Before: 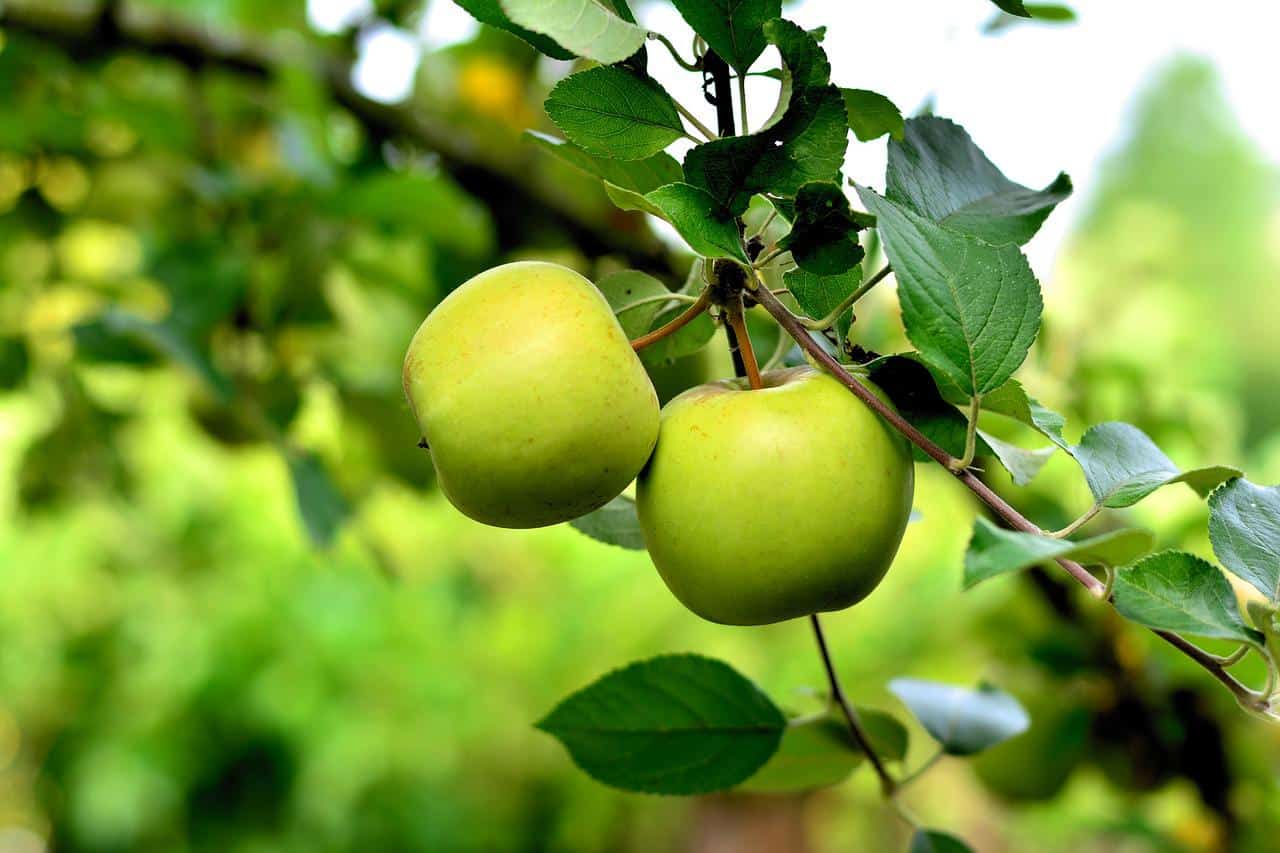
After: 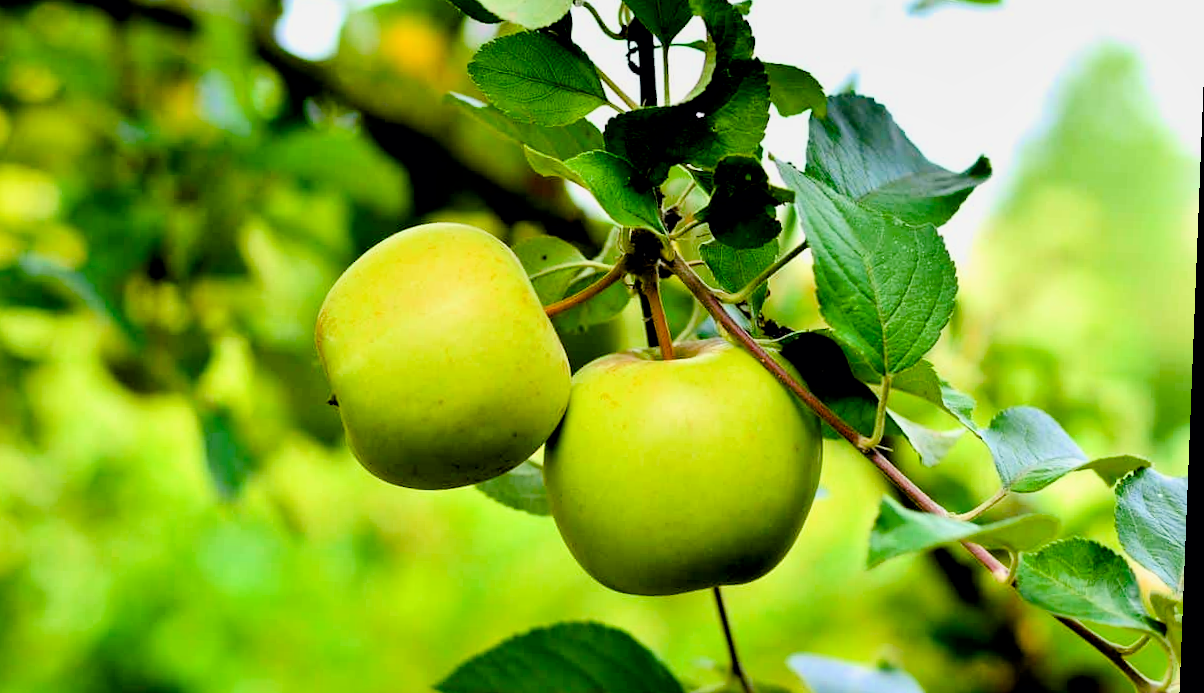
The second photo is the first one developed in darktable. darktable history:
crop: left 8.155%, top 6.611%, bottom 15.385%
contrast brightness saturation: contrast 0.03, brightness -0.04
filmic rgb: black relative exposure -7.65 EV, white relative exposure 4.56 EV, hardness 3.61, color science v6 (2022)
rotate and perspective: rotation 2.27°, automatic cropping off
color balance rgb: linear chroma grading › shadows -2.2%, linear chroma grading › highlights -15%, linear chroma grading › global chroma -10%, linear chroma grading › mid-tones -10%, perceptual saturation grading › global saturation 45%, perceptual saturation grading › highlights -50%, perceptual saturation grading › shadows 30%, perceptual brilliance grading › global brilliance 18%, global vibrance 45%
local contrast: mode bilateral grid, contrast 20, coarseness 50, detail 120%, midtone range 0.2
exposure: black level correction 0.002, exposure 0.15 EV, compensate highlight preservation false
white balance: emerald 1
